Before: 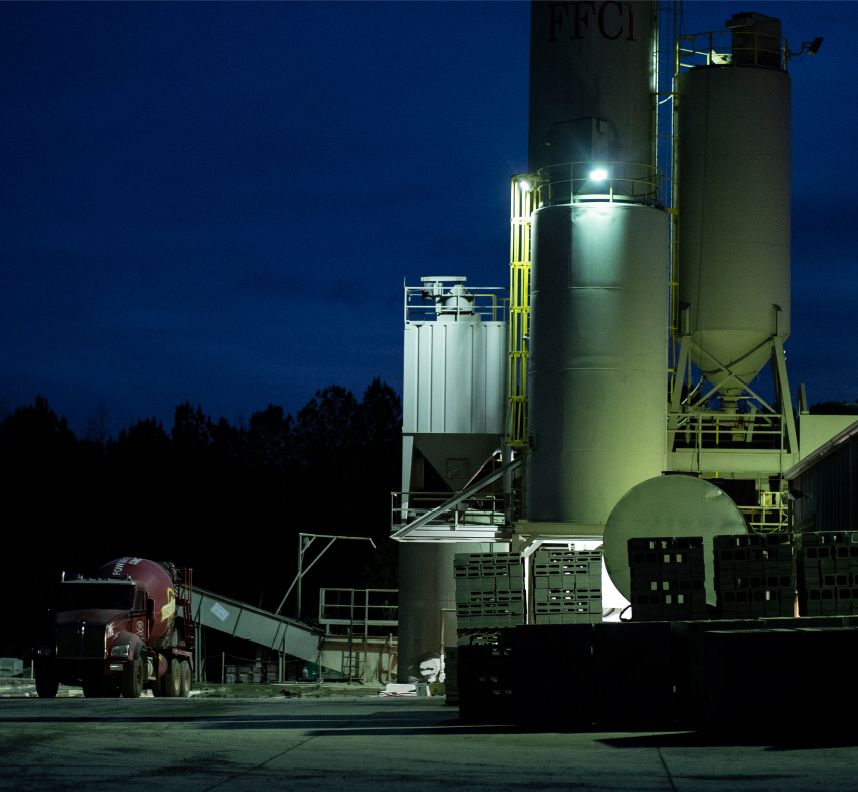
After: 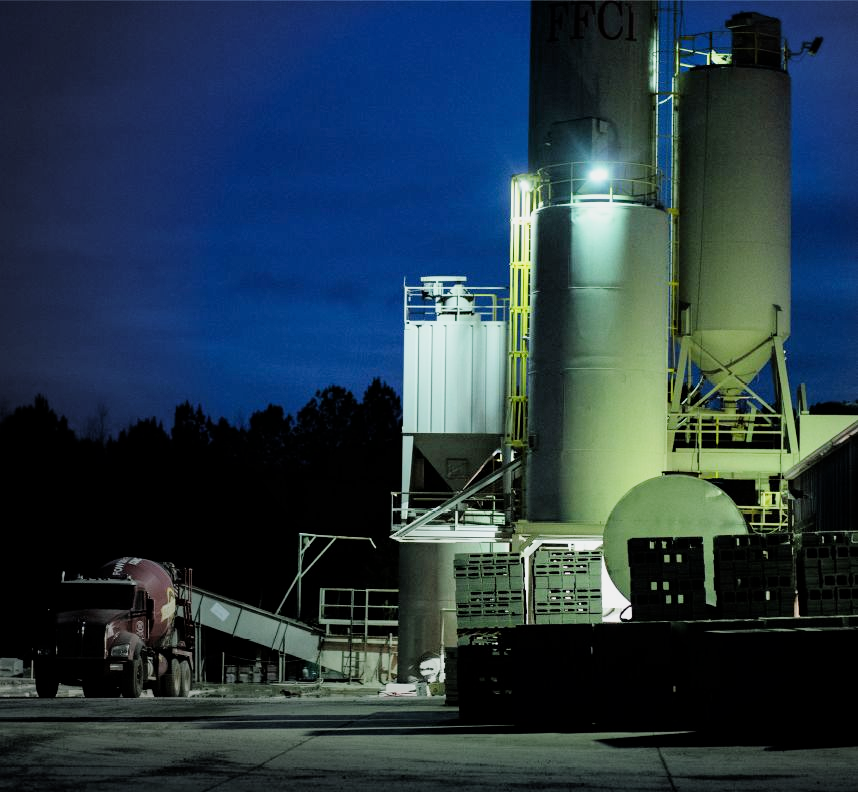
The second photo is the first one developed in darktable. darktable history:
vignetting: fall-off start 73.57%, center (0.22, -0.235)
exposure: black level correction 0, exposure 1.45 EV, compensate exposure bias true, compensate highlight preservation false
filmic rgb: black relative exposure -6.98 EV, white relative exposure 5.63 EV, hardness 2.86
